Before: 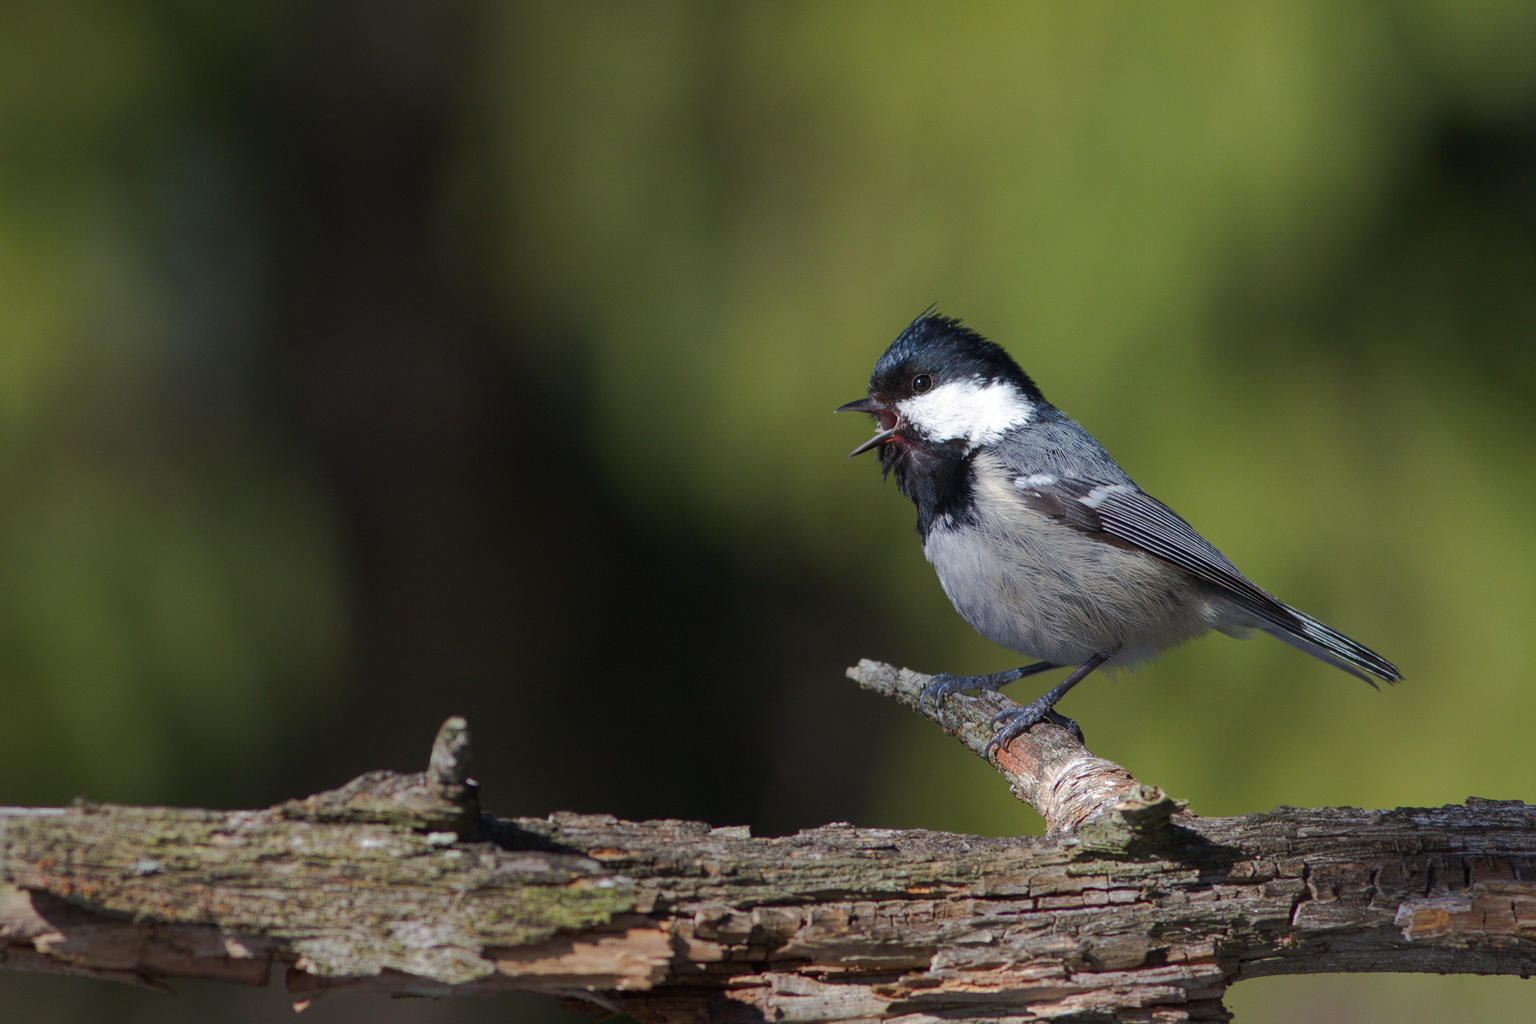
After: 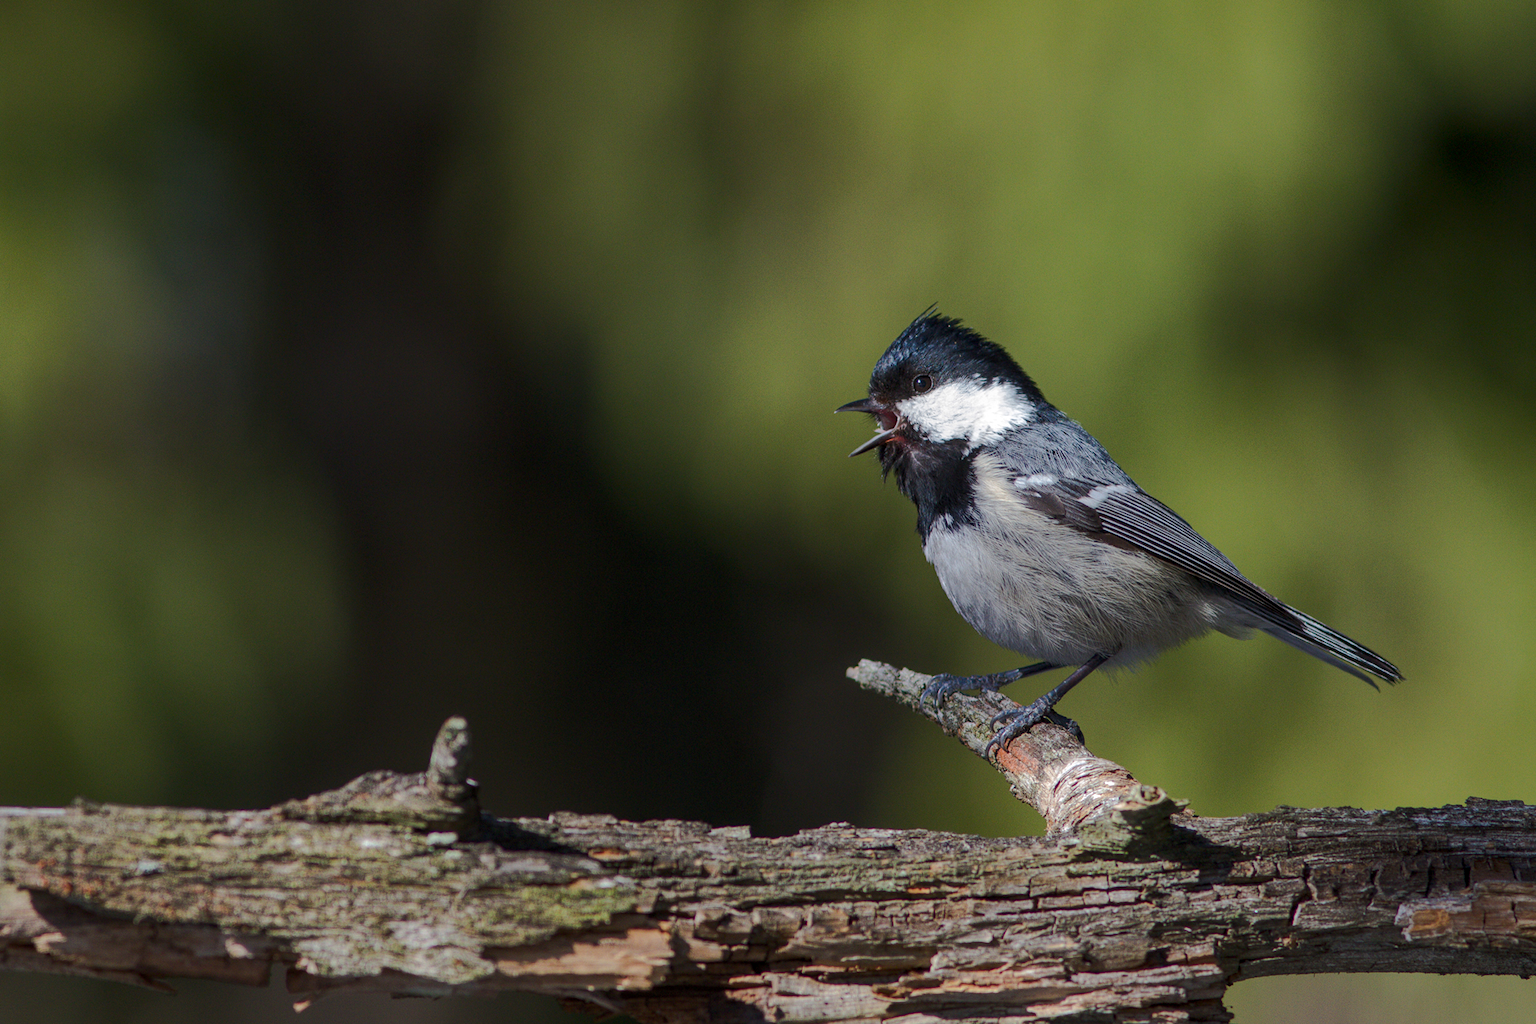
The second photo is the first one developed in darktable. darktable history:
local contrast: on, module defaults
tone curve: curves: ch0 [(0, 0) (0.003, 0.01) (0.011, 0.014) (0.025, 0.029) (0.044, 0.051) (0.069, 0.072) (0.1, 0.097) (0.136, 0.123) (0.177, 0.16) (0.224, 0.2) (0.277, 0.248) (0.335, 0.305) (0.399, 0.37) (0.468, 0.454) (0.543, 0.534) (0.623, 0.609) (0.709, 0.681) (0.801, 0.752) (0.898, 0.841) (1, 1)], color space Lab, independent channels, preserve colors none
